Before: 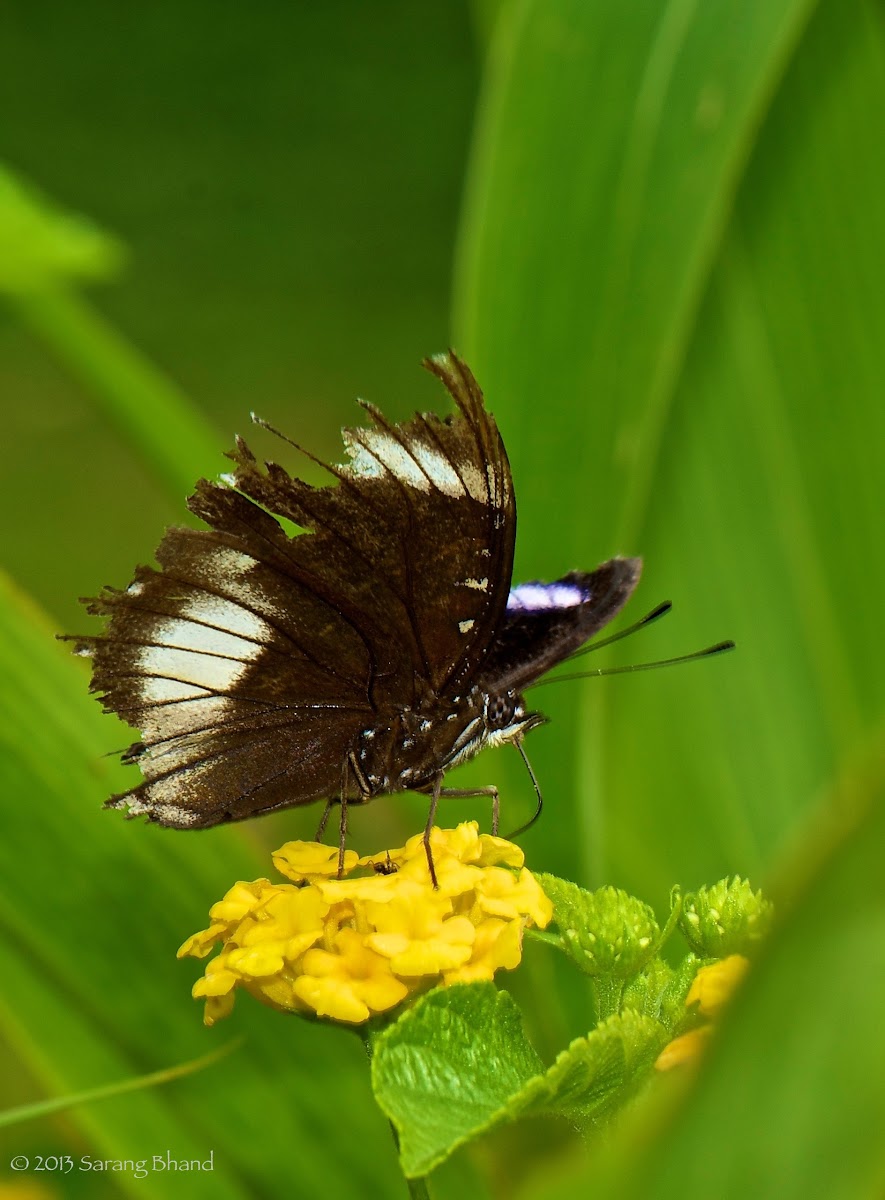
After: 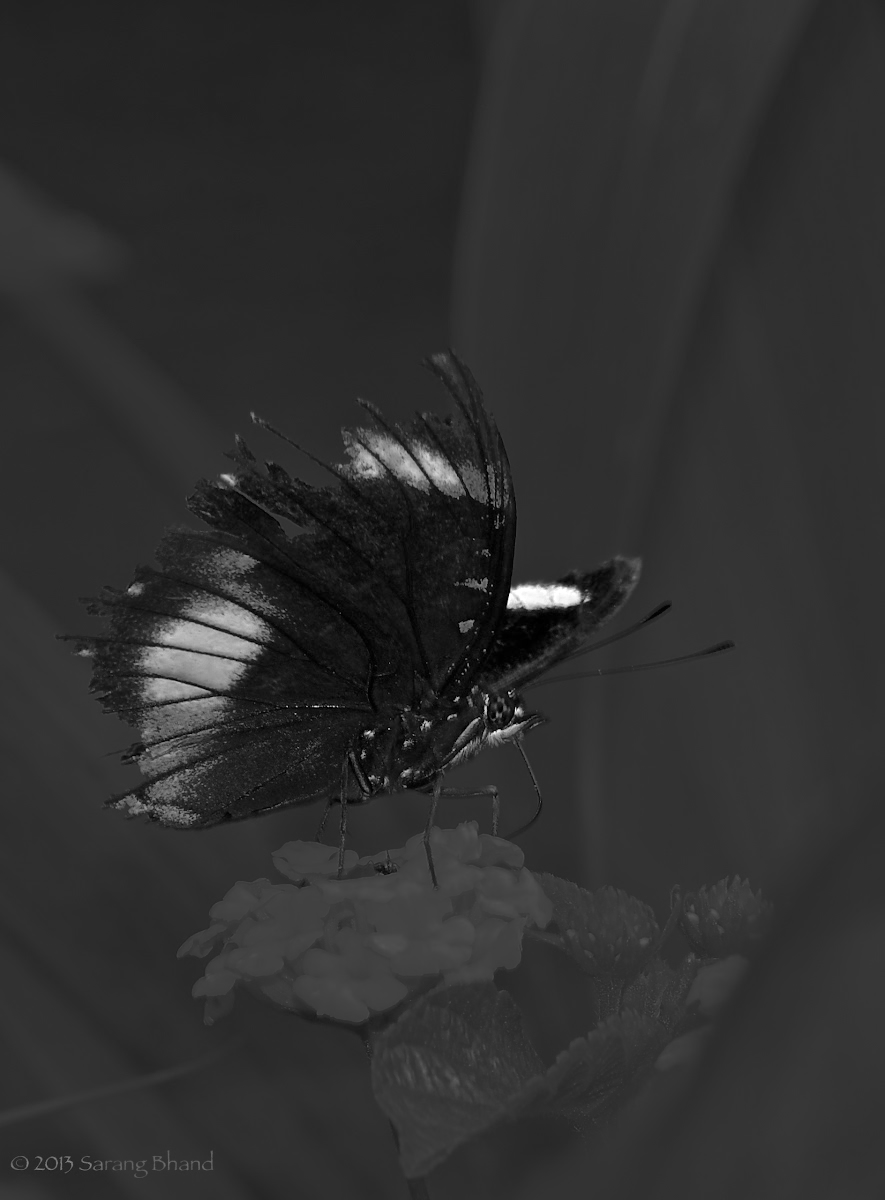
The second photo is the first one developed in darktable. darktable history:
color zones: curves: ch0 [(0.287, 0.048) (0.493, 0.484) (0.737, 0.816)]; ch1 [(0, 0) (0.143, 0) (0.286, 0) (0.429, 0) (0.571, 0) (0.714, 0) (0.857, 0)]
tone equalizer: on, module defaults
monochrome: a -74.22, b 78.2
